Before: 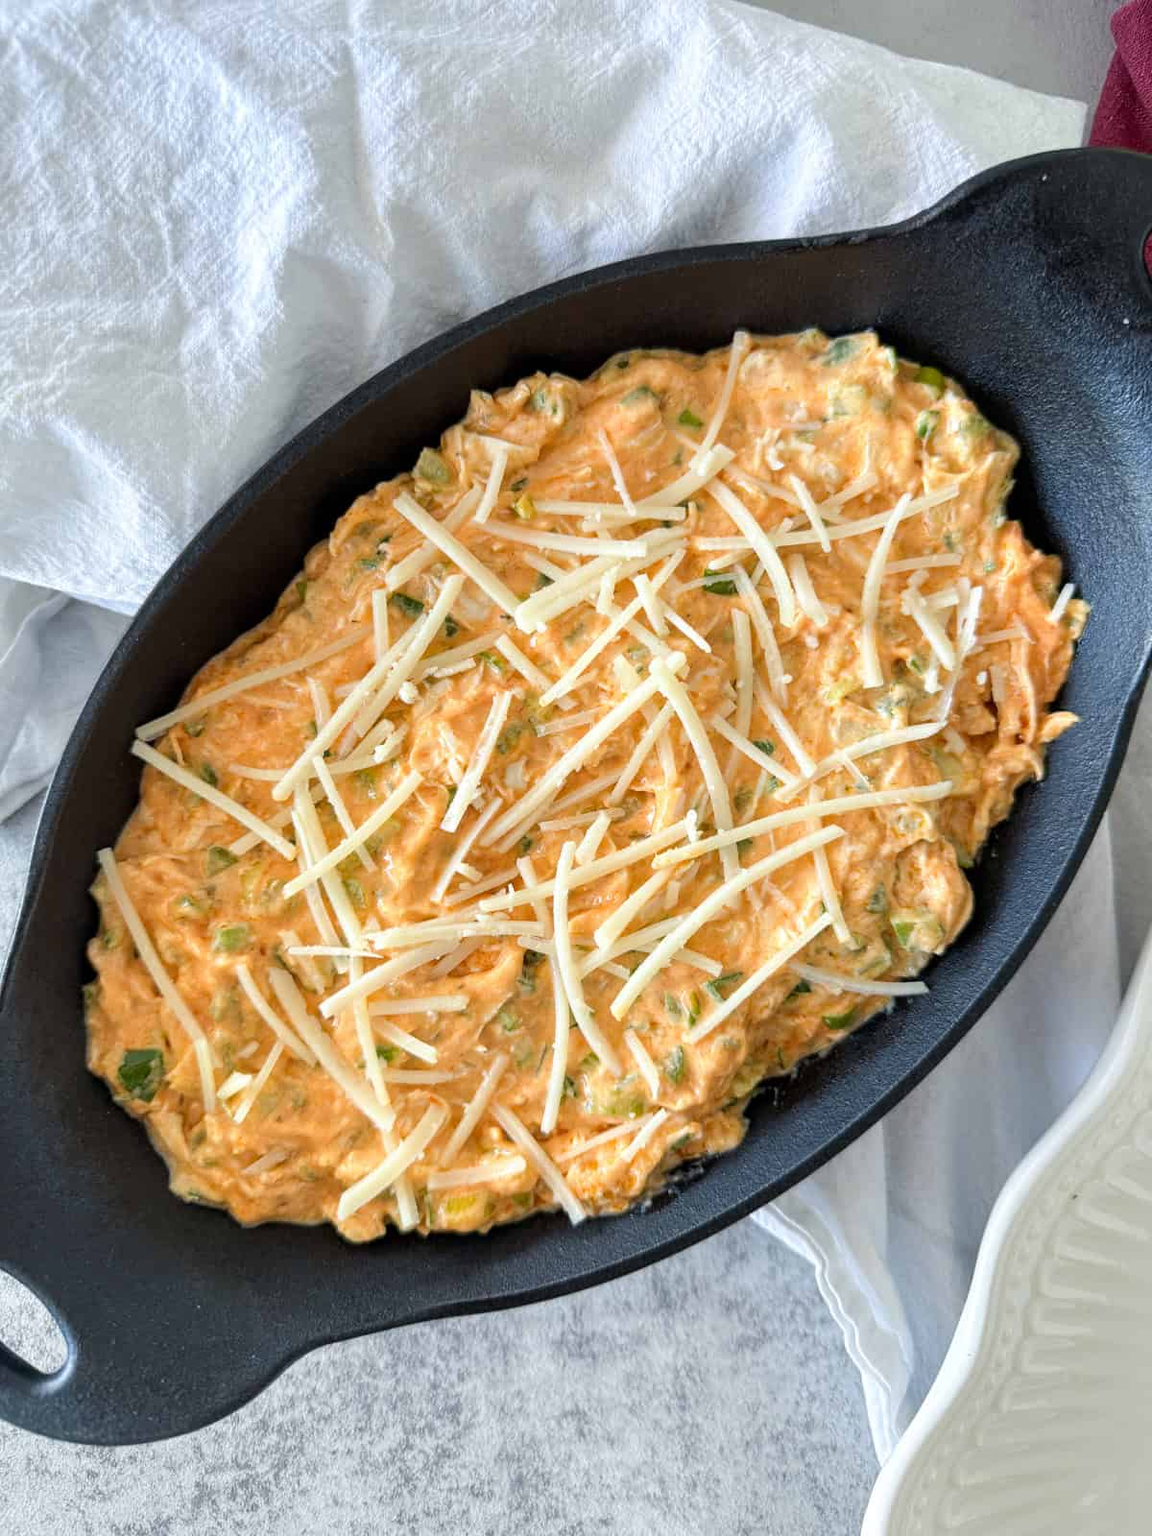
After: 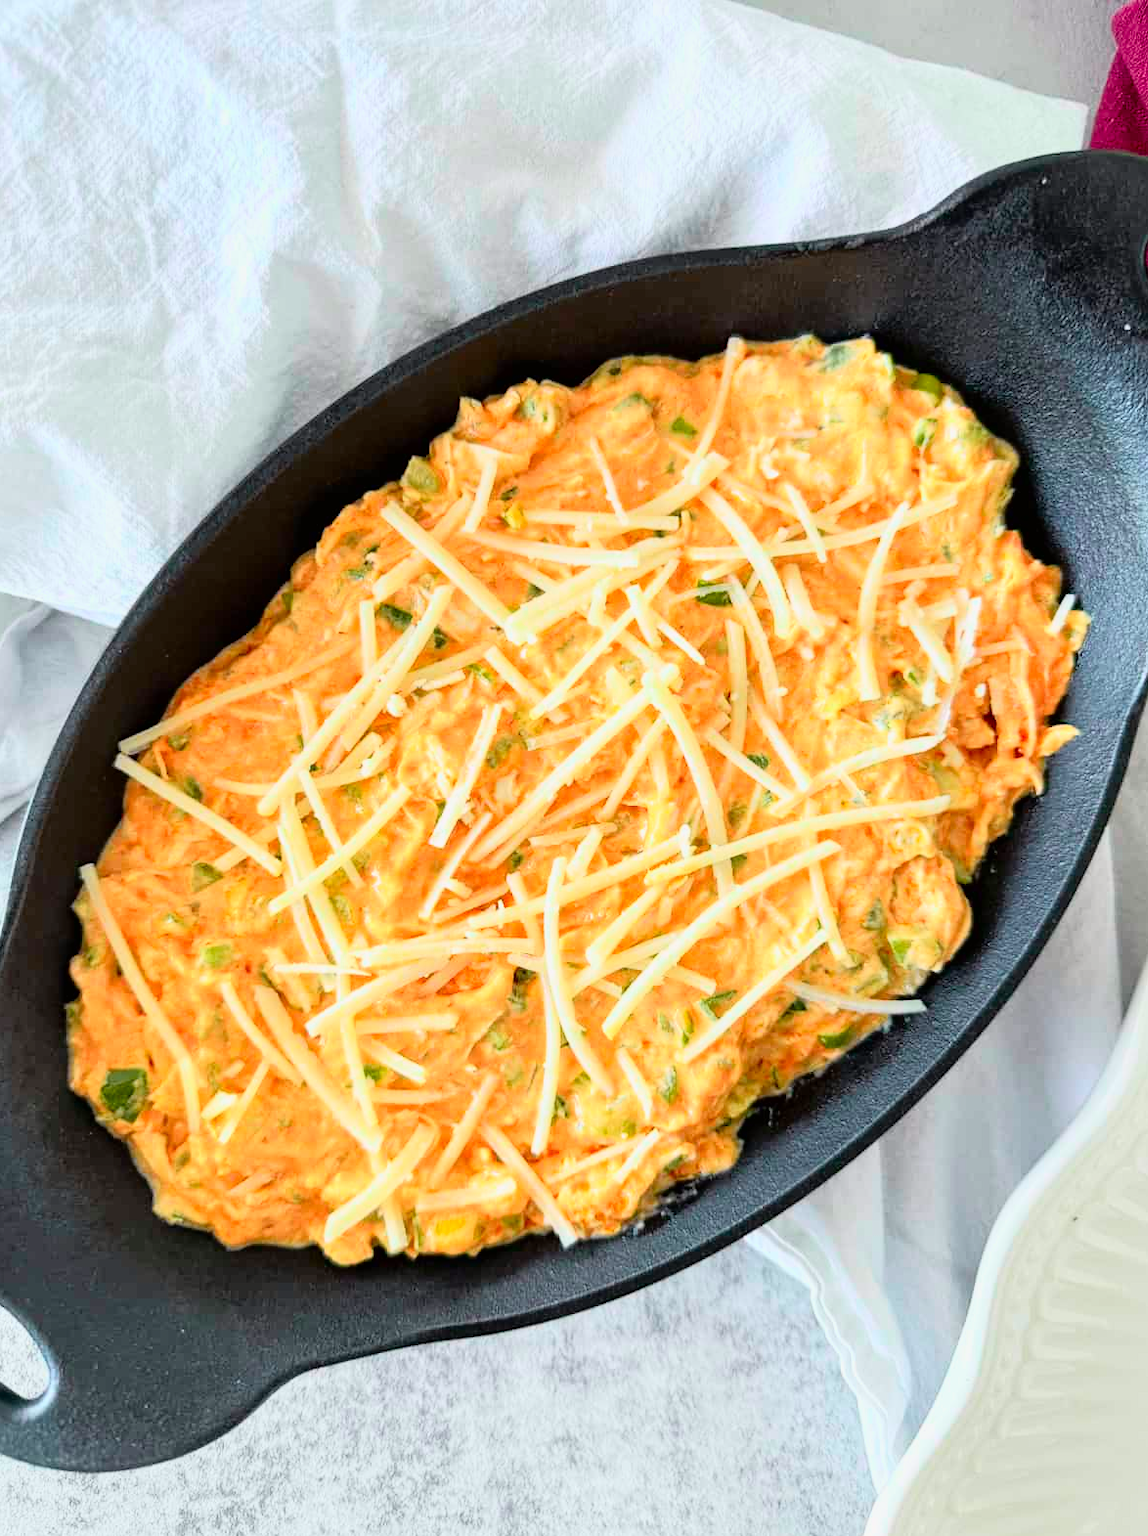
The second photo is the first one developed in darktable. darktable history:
tone curve: curves: ch0 [(0, 0.005) (0.103, 0.097) (0.18, 0.22) (0.378, 0.482) (0.504, 0.631) (0.663, 0.801) (0.834, 0.914) (1, 0.971)]; ch1 [(0, 0) (0.172, 0.123) (0.324, 0.253) (0.396, 0.388) (0.478, 0.461) (0.499, 0.498) (0.522, 0.528) (0.604, 0.692) (0.704, 0.818) (1, 1)]; ch2 [(0, 0) (0.411, 0.424) (0.496, 0.5) (0.515, 0.519) (0.555, 0.585) (0.628, 0.703) (1, 1)], color space Lab, independent channels, preserve colors none
exposure: black level correction 0.001, compensate highlight preservation false
crop: left 1.724%, right 0.277%, bottom 1.771%
